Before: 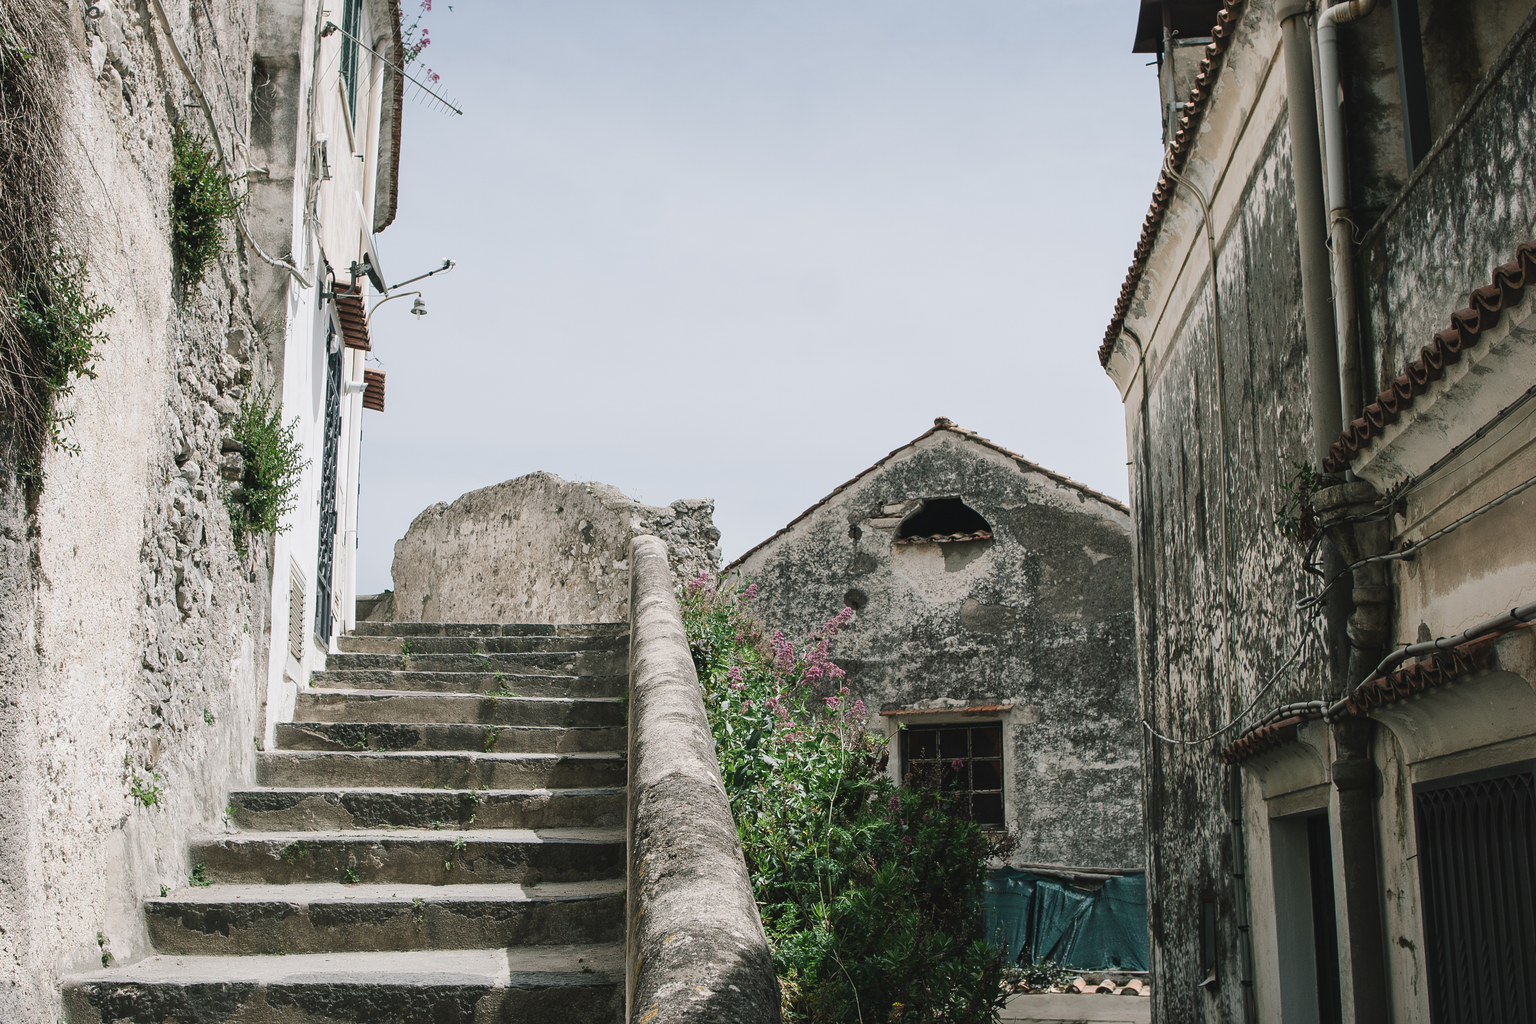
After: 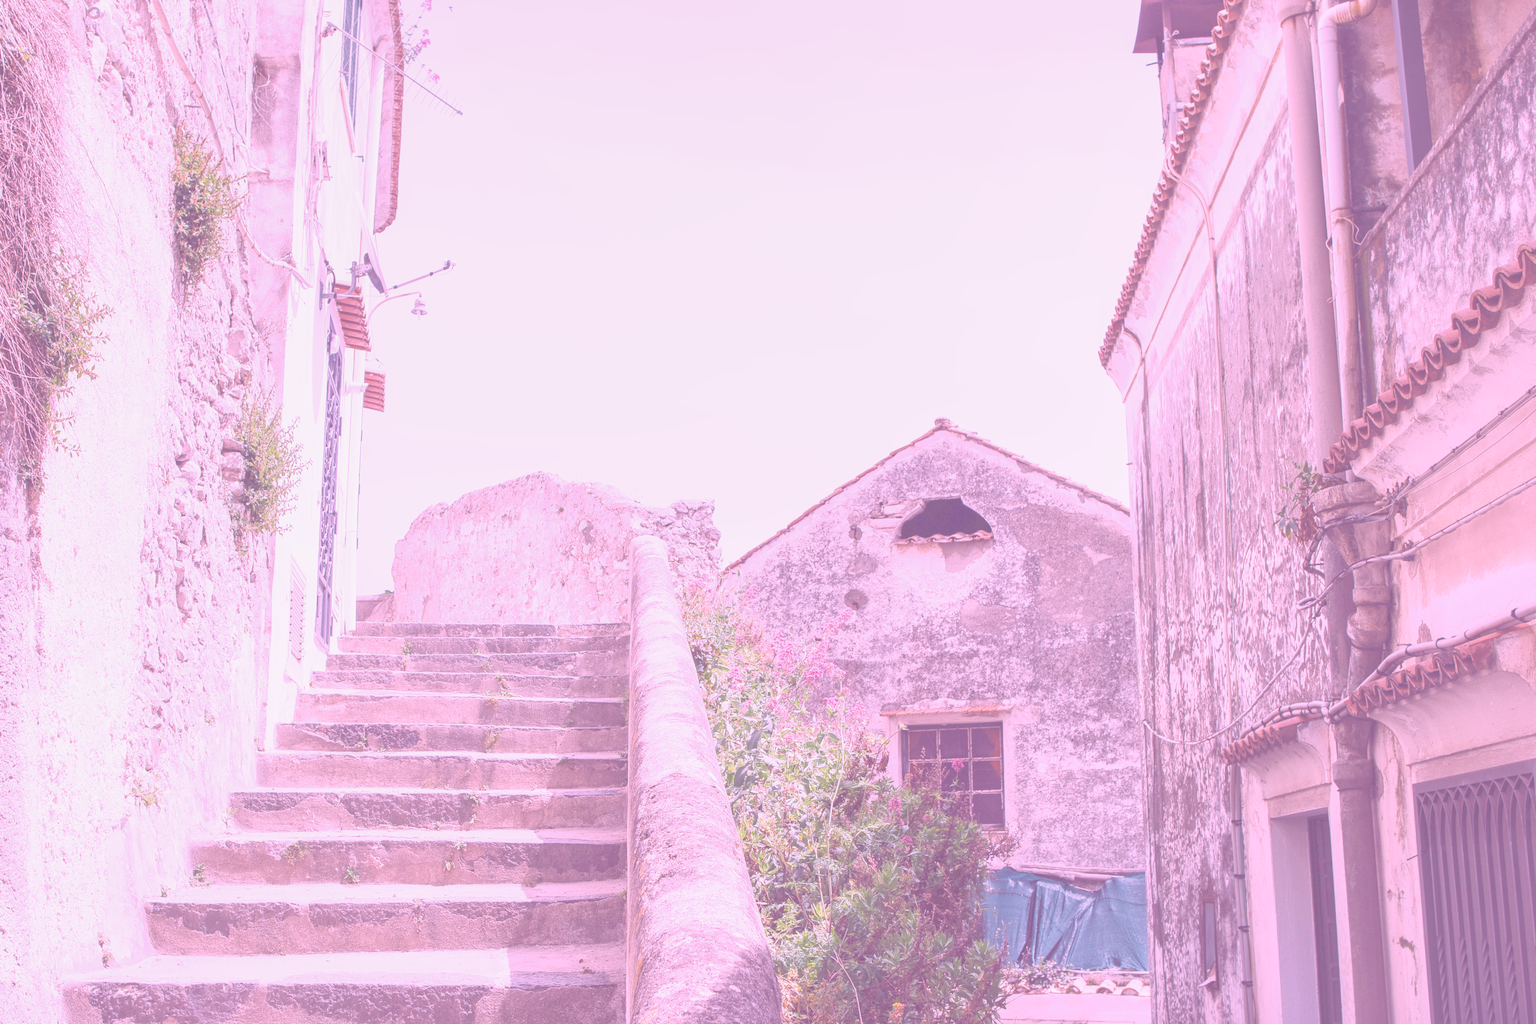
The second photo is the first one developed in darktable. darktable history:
local contrast: on, module defaults
raw chromatic aberrations: on, module defaults
color balance rgb: perceptual saturation grading › global saturation 25%, perceptual brilliance grading › mid-tones 10%, perceptual brilliance grading › shadows 15%, global vibrance 20%
exposure: black level correction 0.001, exposure 1.05 EV, compensate exposure bias true, compensate highlight preservation false
filmic rgb: black relative exposure -7.65 EV, white relative exposure 4.56 EV, hardness 3.61
highlight reconstruction: method reconstruct color, iterations 1, diameter of reconstruction 64 px
hot pixels: on, module defaults
lens correction: scale 1.01, crop 1, focal 85, aperture 2.8, distance 10.02, camera "Canon EOS RP", lens "Canon RF 85mm F2 MACRO IS STM"
raw denoise: x [[0, 0.25, 0.5, 0.75, 1] ×4]
white balance: red 1.858, blue 1.835
tone equalizer "mask blending: all purposes": on, module defaults
denoise (profiled): patch size 2, preserve shadows 1.03, bias correction -0.346, scattering 0.272, a [-1, 0, 0], b [0, 0, 0], compensate highlight preservation false
